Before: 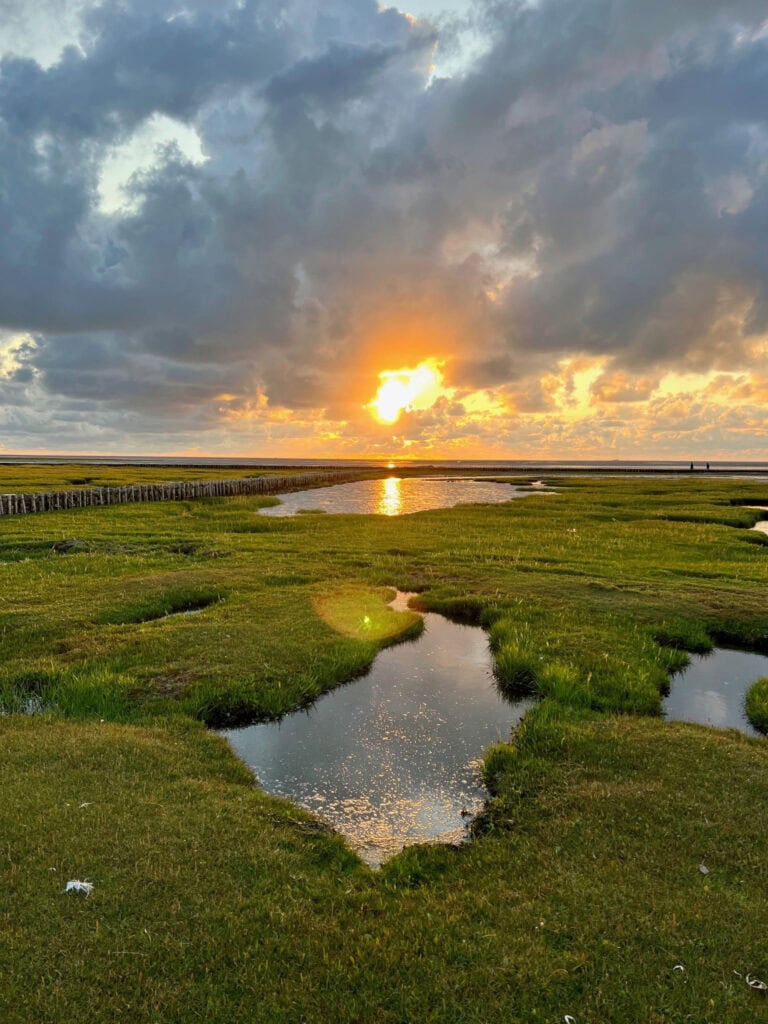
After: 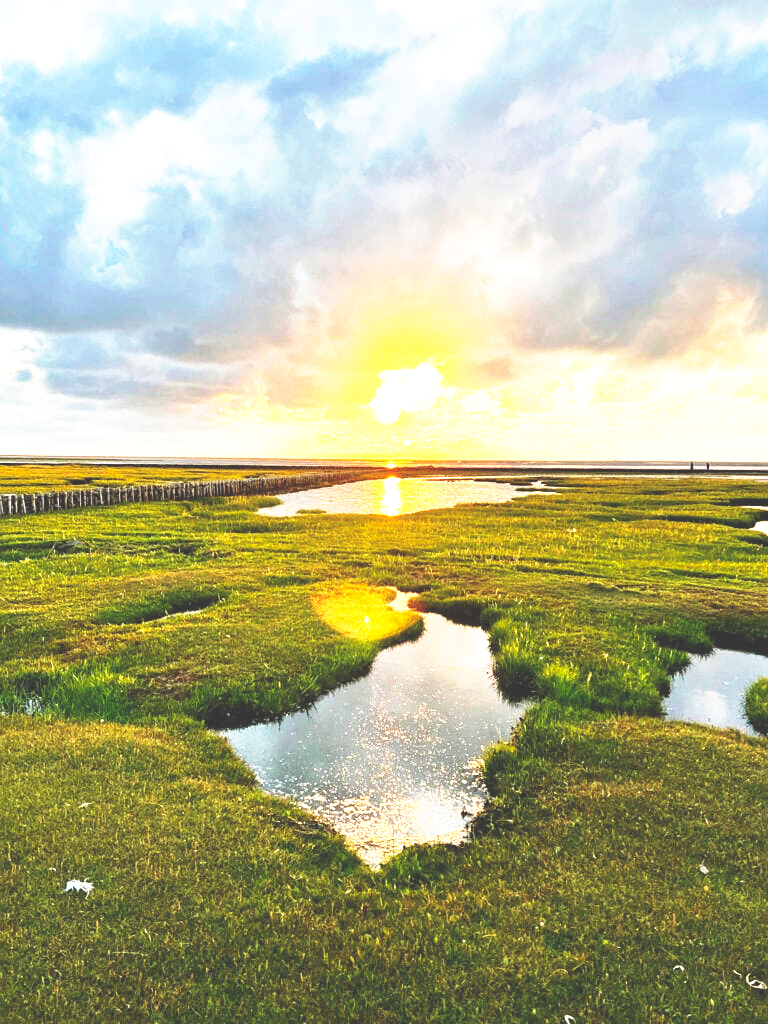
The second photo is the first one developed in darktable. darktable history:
exposure: black level correction 0, exposure 1.286 EV, compensate exposure bias true, compensate highlight preservation false
base curve: curves: ch0 [(0, 0.036) (0.007, 0.037) (0.604, 0.887) (1, 1)], preserve colors none
sharpen: amount 0.212
